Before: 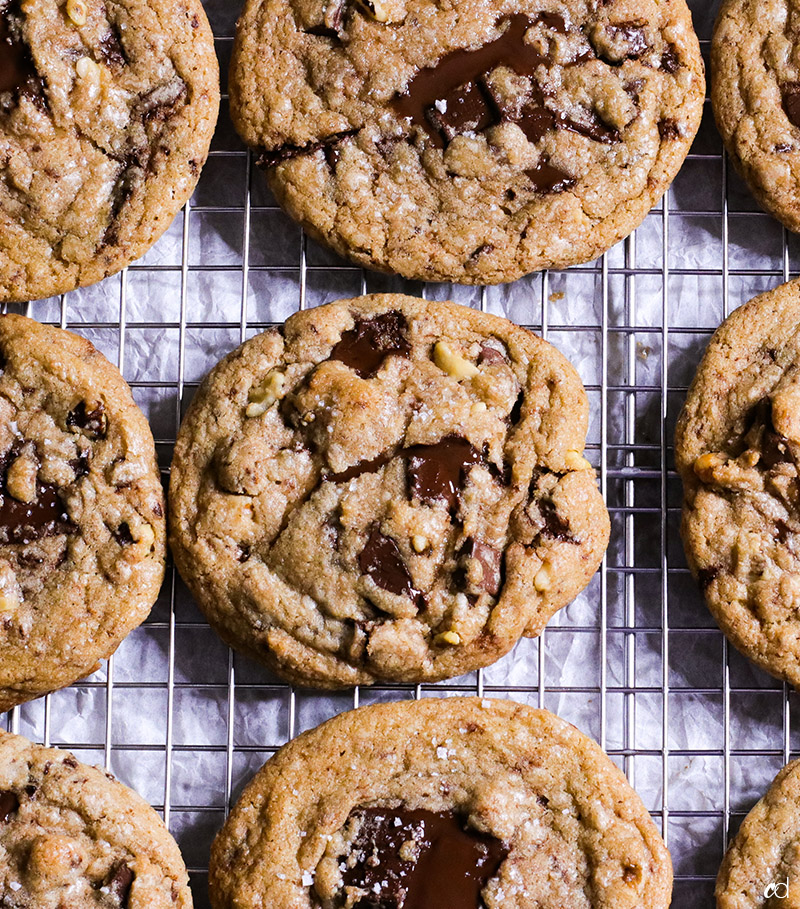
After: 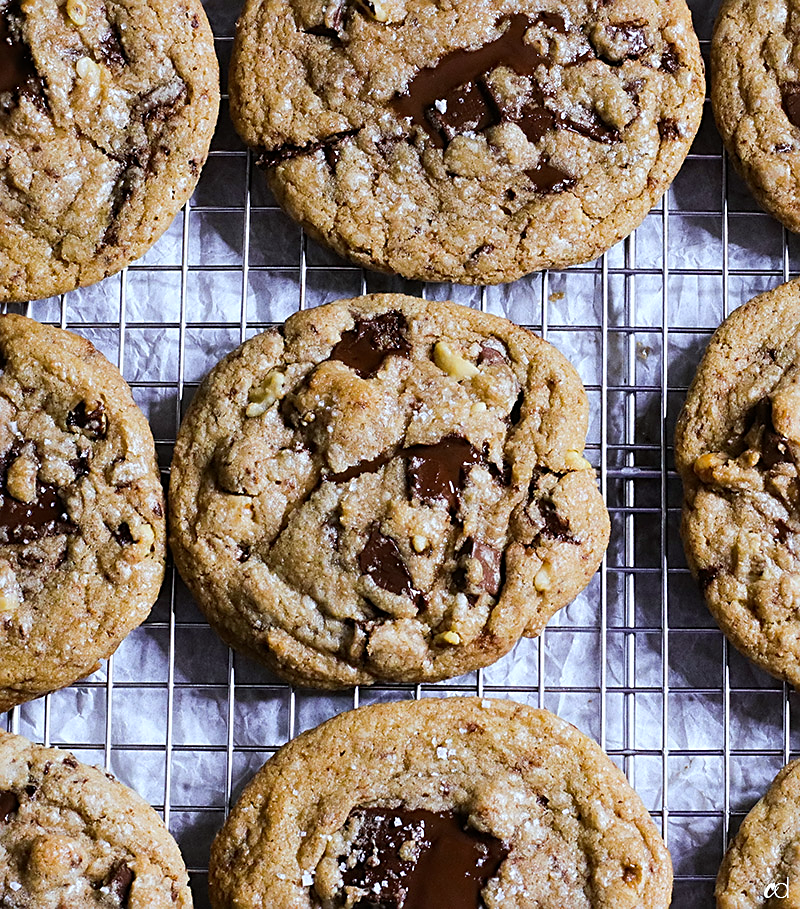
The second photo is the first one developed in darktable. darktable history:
white balance: red 0.925, blue 1.046
sharpen: on, module defaults
